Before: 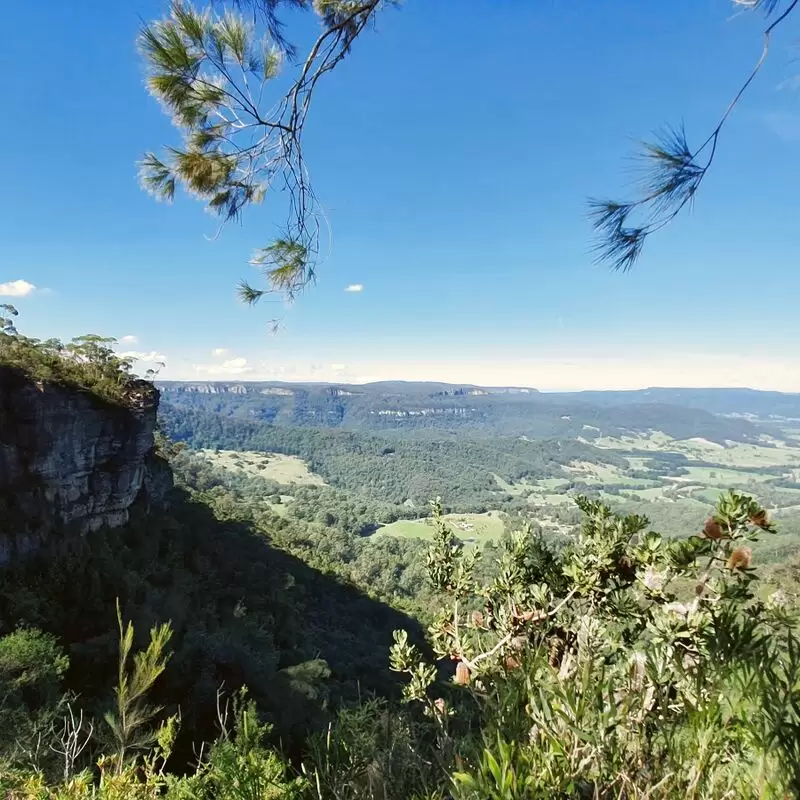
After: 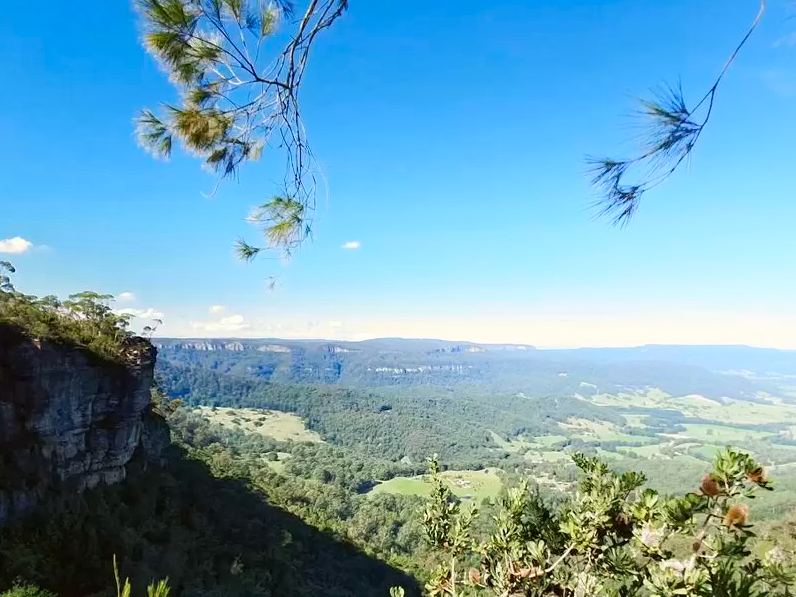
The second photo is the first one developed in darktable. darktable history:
haze removal: adaptive false
crop: left 0.4%, top 5.486%, bottom 19.844%
shadows and highlights: shadows -21.12, highlights 99.48, highlights color adjustment 49.04%, soften with gaussian
contrast brightness saturation: saturation 0.185
